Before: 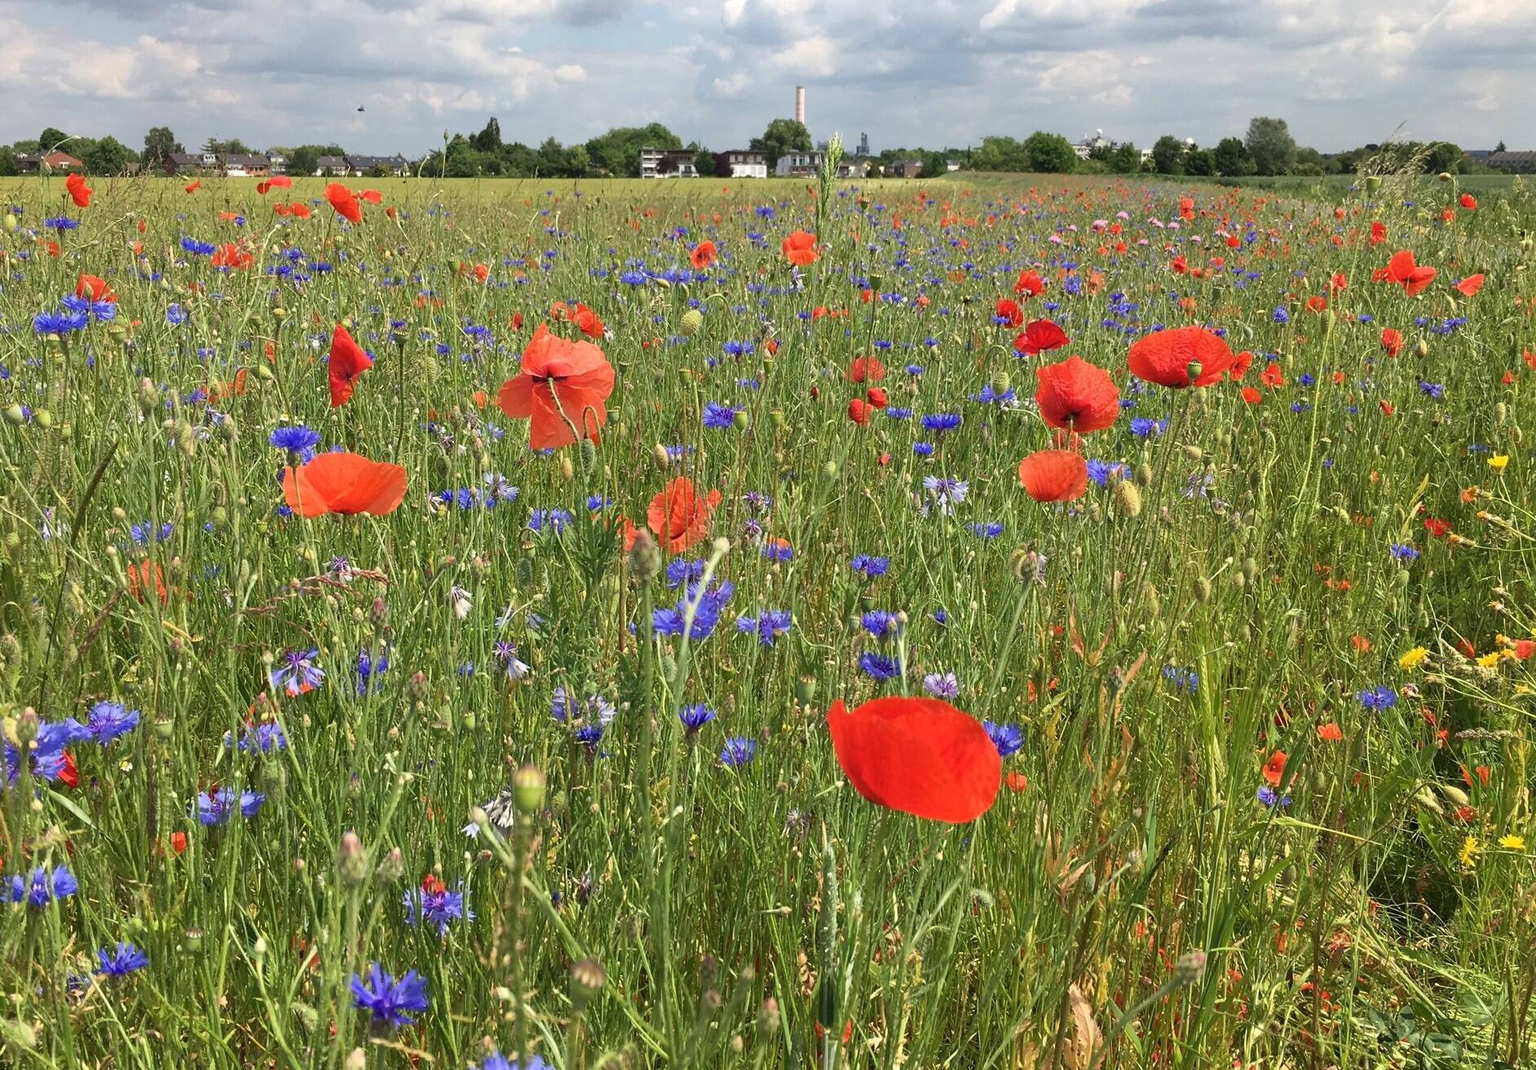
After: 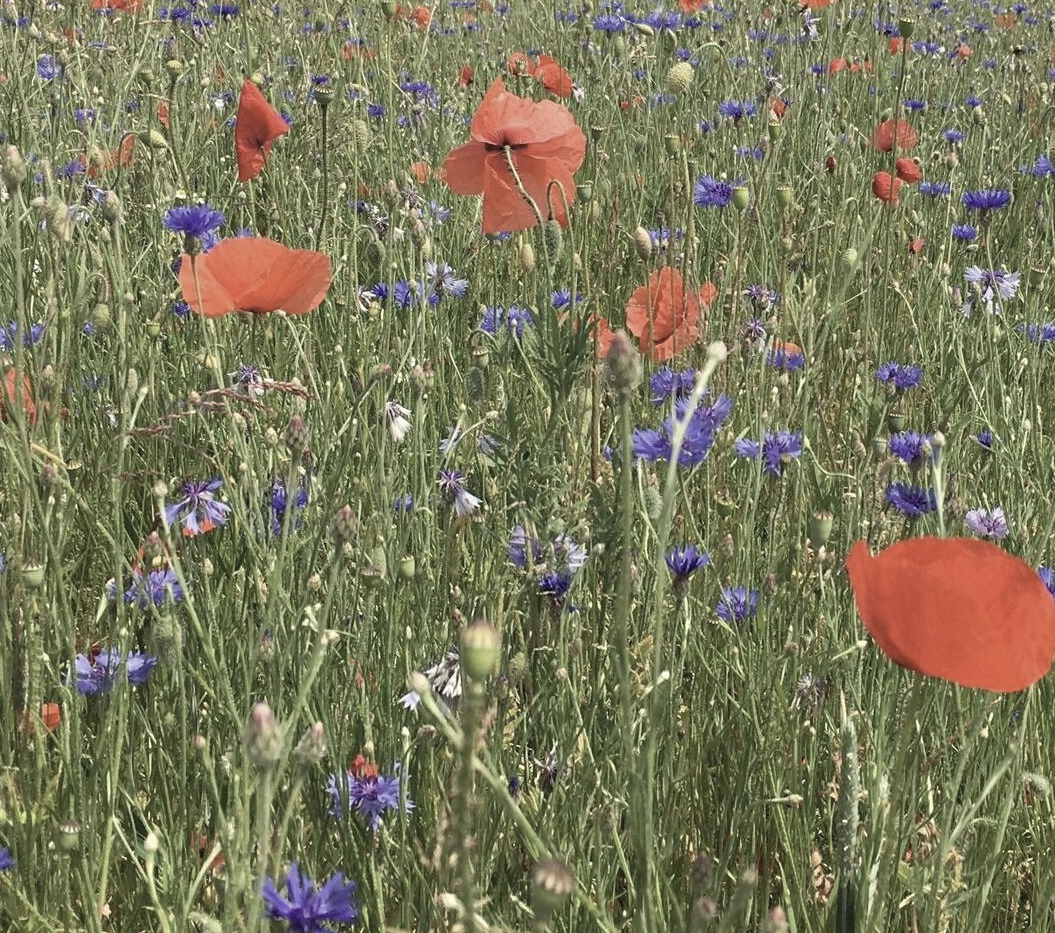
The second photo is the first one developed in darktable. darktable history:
color correction: highlights b* 0.008, saturation 0.579
crop: left 8.956%, top 24.224%, right 35.006%, bottom 4.646%
